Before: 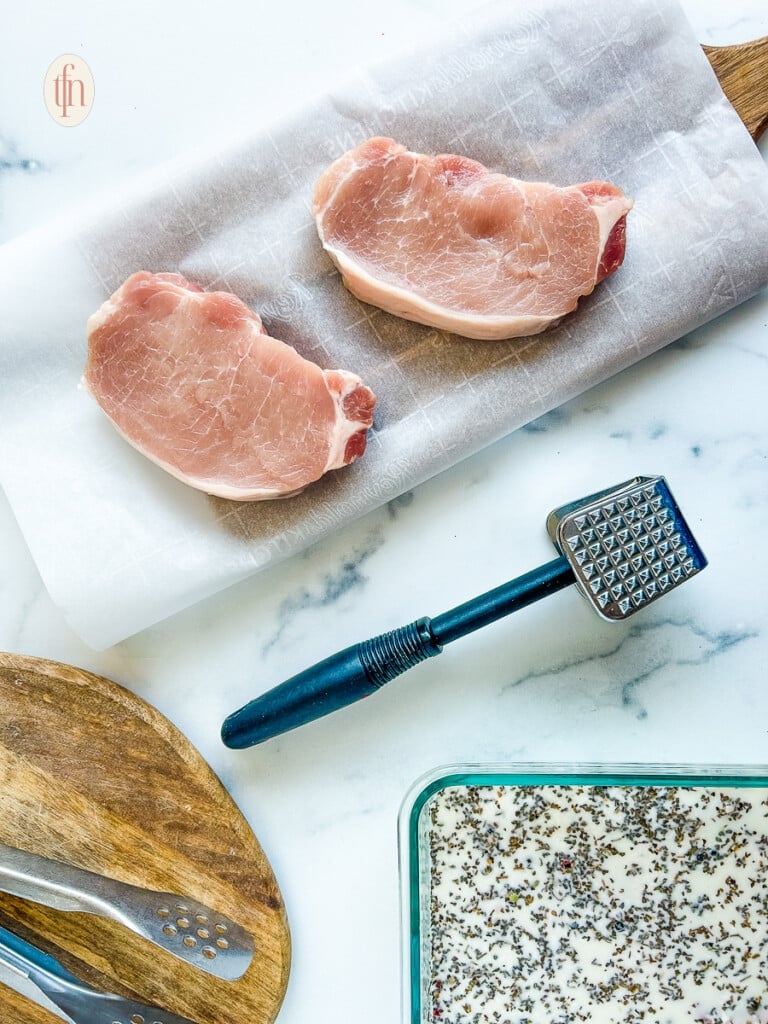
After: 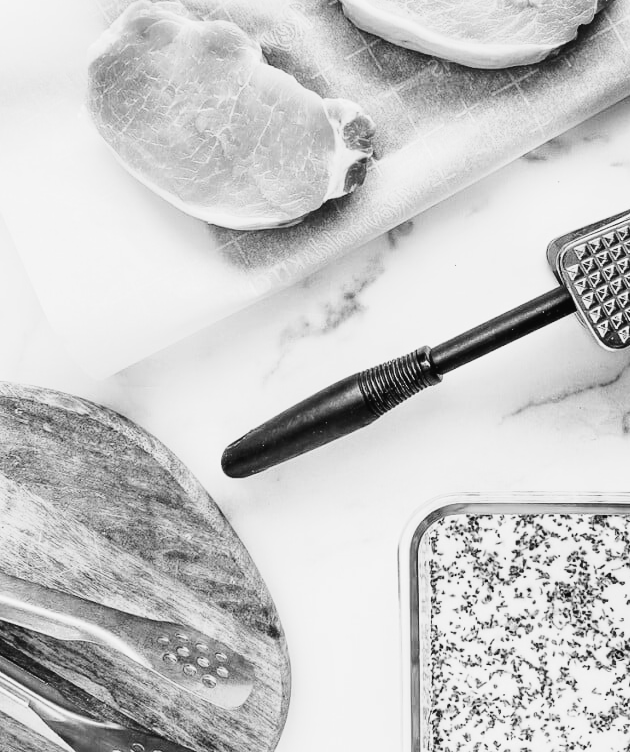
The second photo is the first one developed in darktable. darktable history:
tone curve: curves: ch0 [(0.003, 0.023) (0.071, 0.052) (0.249, 0.201) (0.466, 0.557) (0.625, 0.761) (0.783, 0.9) (0.994, 0.968)]; ch1 [(0, 0) (0.262, 0.227) (0.417, 0.386) (0.469, 0.467) (0.502, 0.498) (0.531, 0.521) (0.576, 0.586) (0.612, 0.634) (0.634, 0.68) (0.686, 0.728) (0.994, 0.987)]; ch2 [(0, 0) (0.262, 0.188) (0.385, 0.353) (0.427, 0.424) (0.495, 0.493) (0.518, 0.544) (0.55, 0.579) (0.595, 0.621) (0.644, 0.748) (1, 1)], color space Lab, independent channels, preserve colors none
monochrome: on, module defaults
crop: top 26.531%, right 17.959%
